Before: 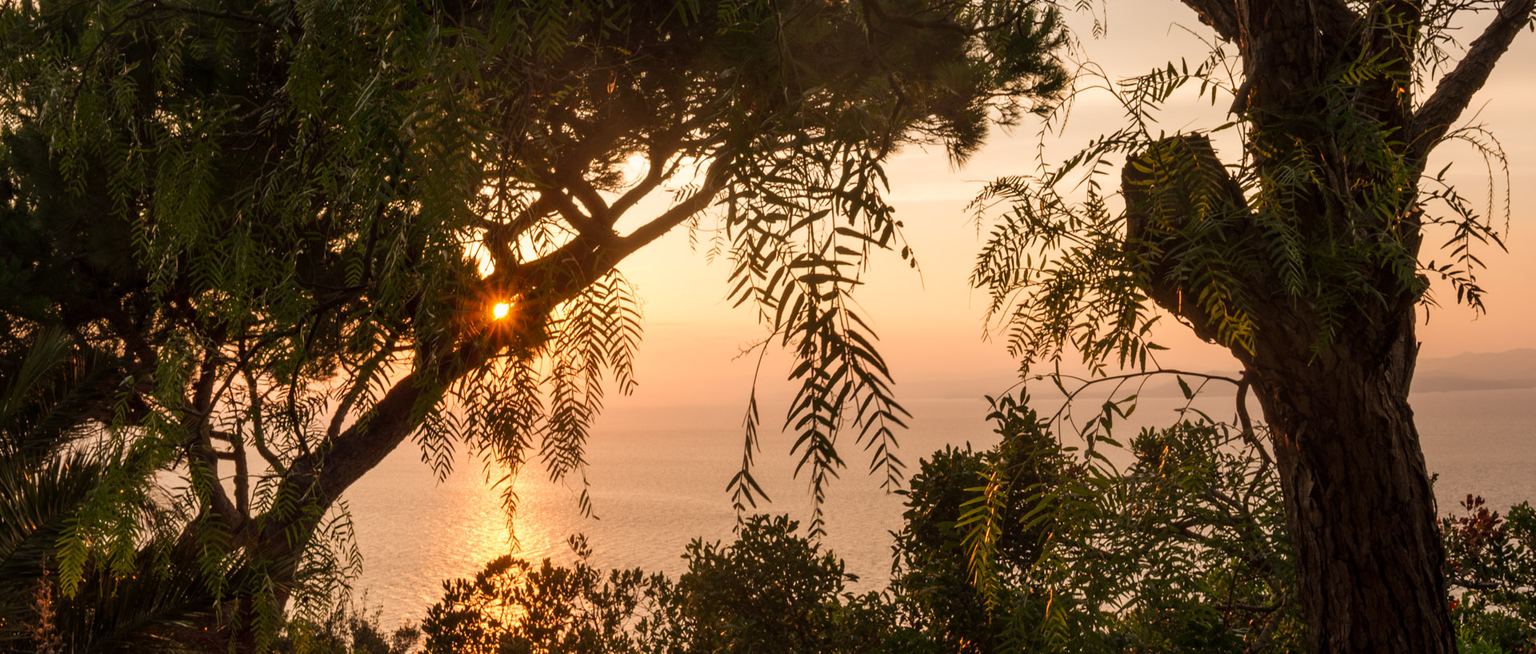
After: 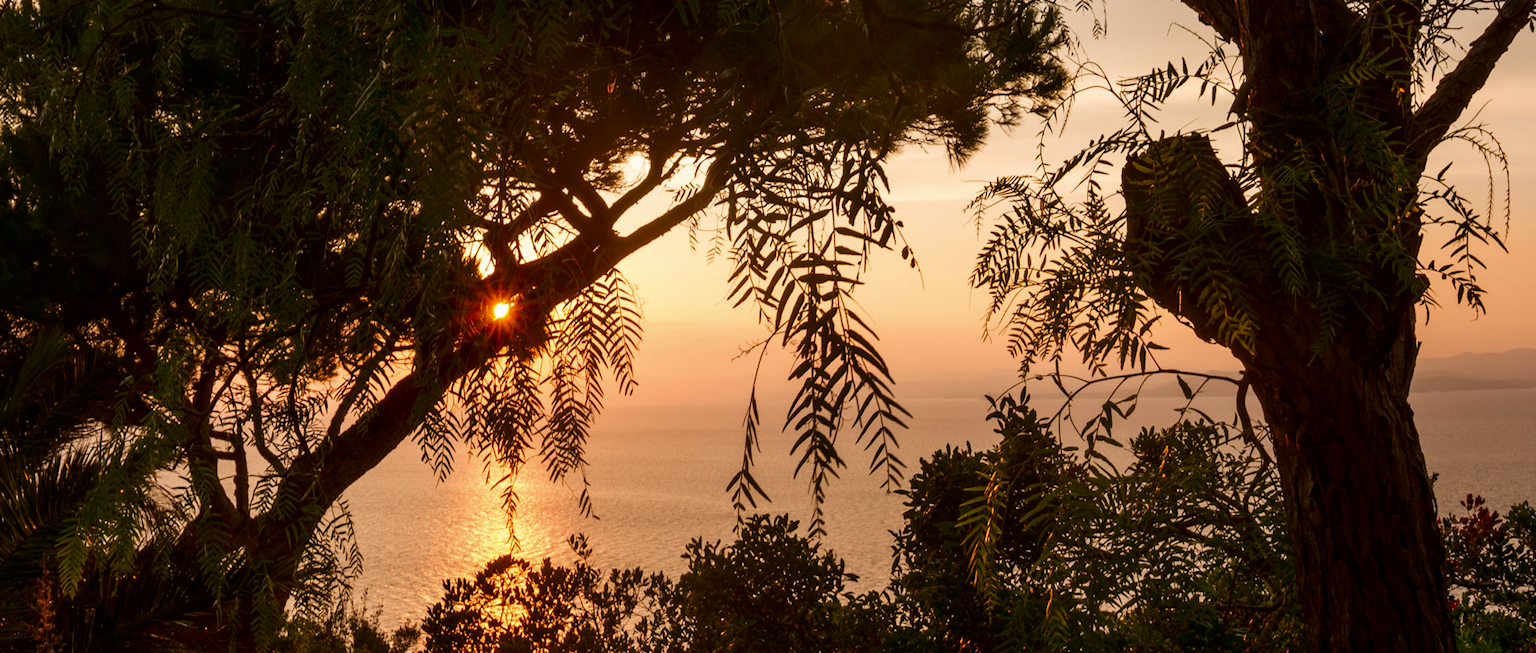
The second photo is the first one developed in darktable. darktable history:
contrast brightness saturation: contrast 0.067, brightness -0.151, saturation 0.109
